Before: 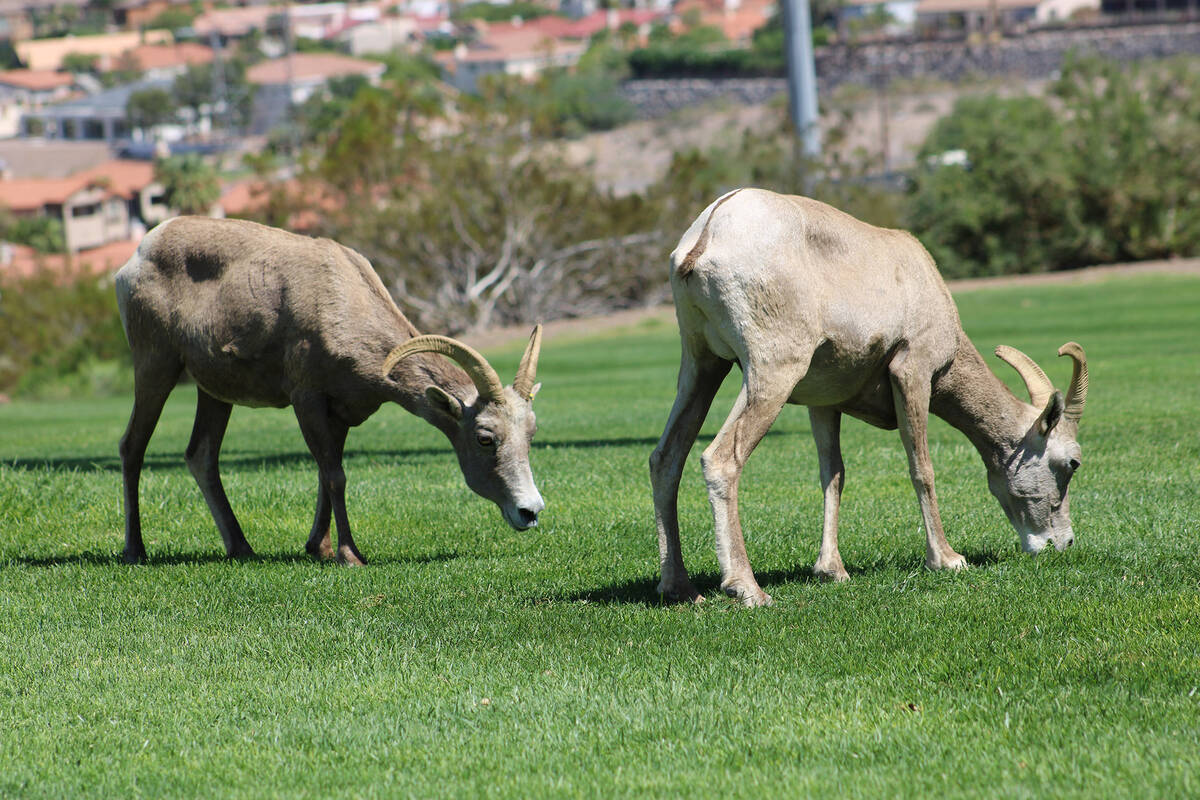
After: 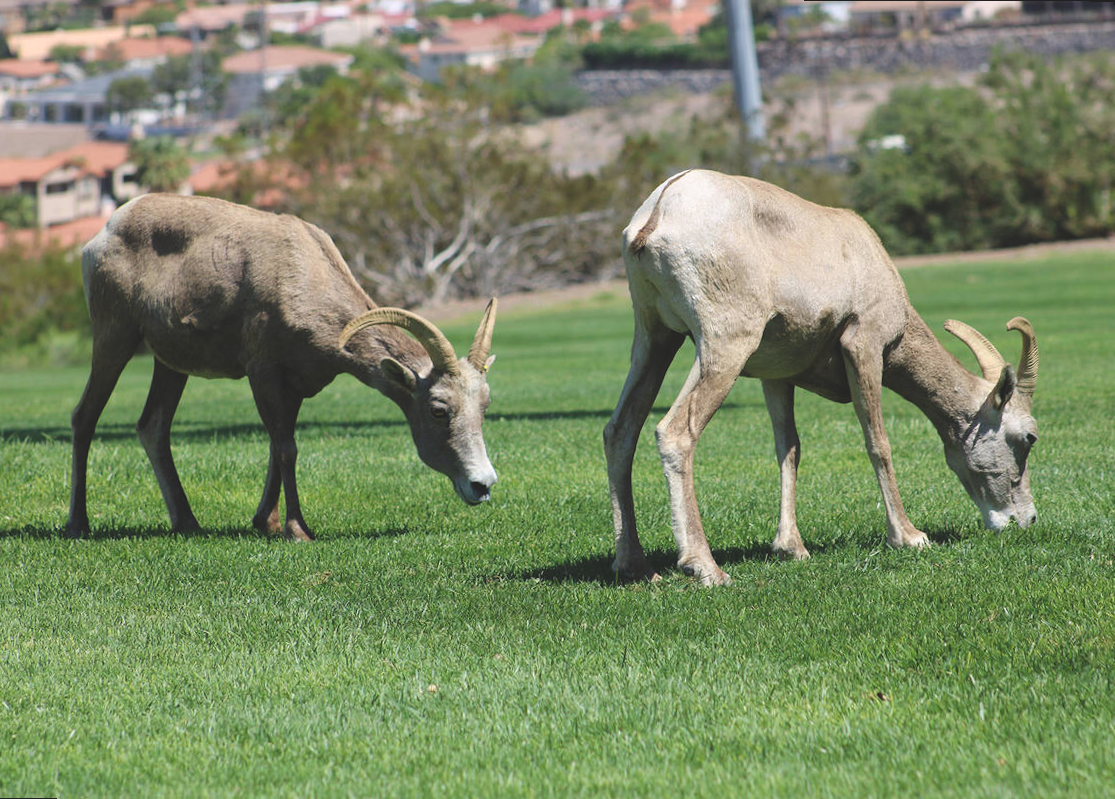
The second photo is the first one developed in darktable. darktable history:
rotate and perspective: rotation 0.215°, lens shift (vertical) -0.139, crop left 0.069, crop right 0.939, crop top 0.002, crop bottom 0.996
exposure: black level correction -0.015, compensate highlight preservation false
